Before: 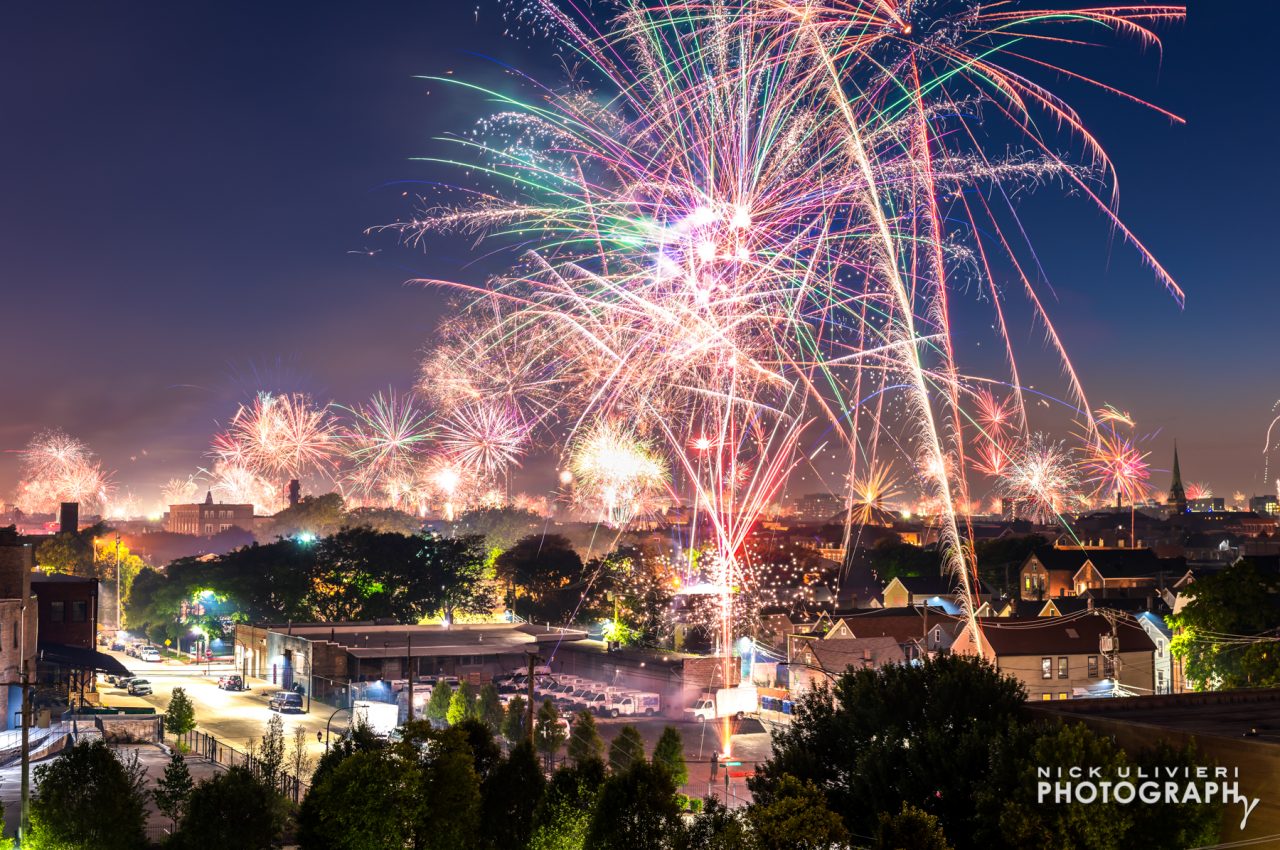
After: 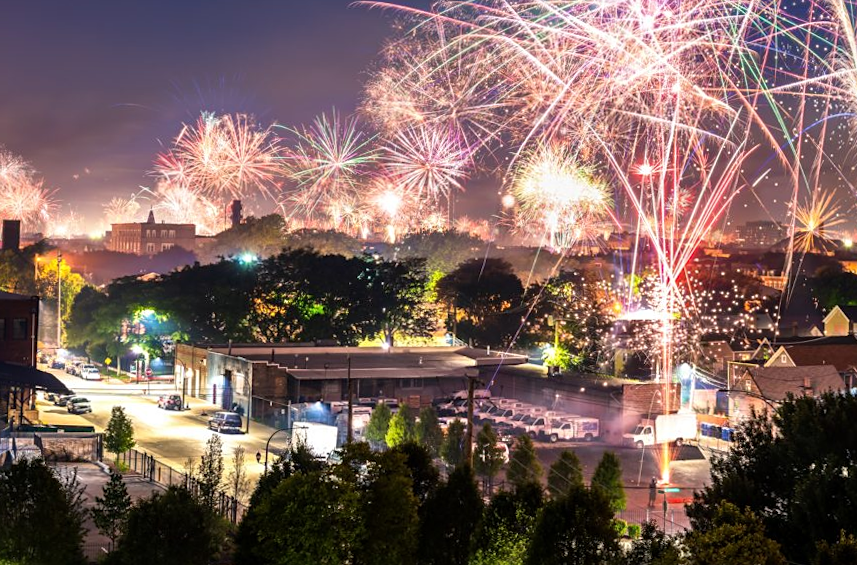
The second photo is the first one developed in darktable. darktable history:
sharpen: amount 0.202
shadows and highlights: radius 331.39, shadows 53.64, highlights -98.89, compress 94.41%, soften with gaussian
crop and rotate: angle -0.768°, left 3.587%, top 32.118%, right 28.043%
